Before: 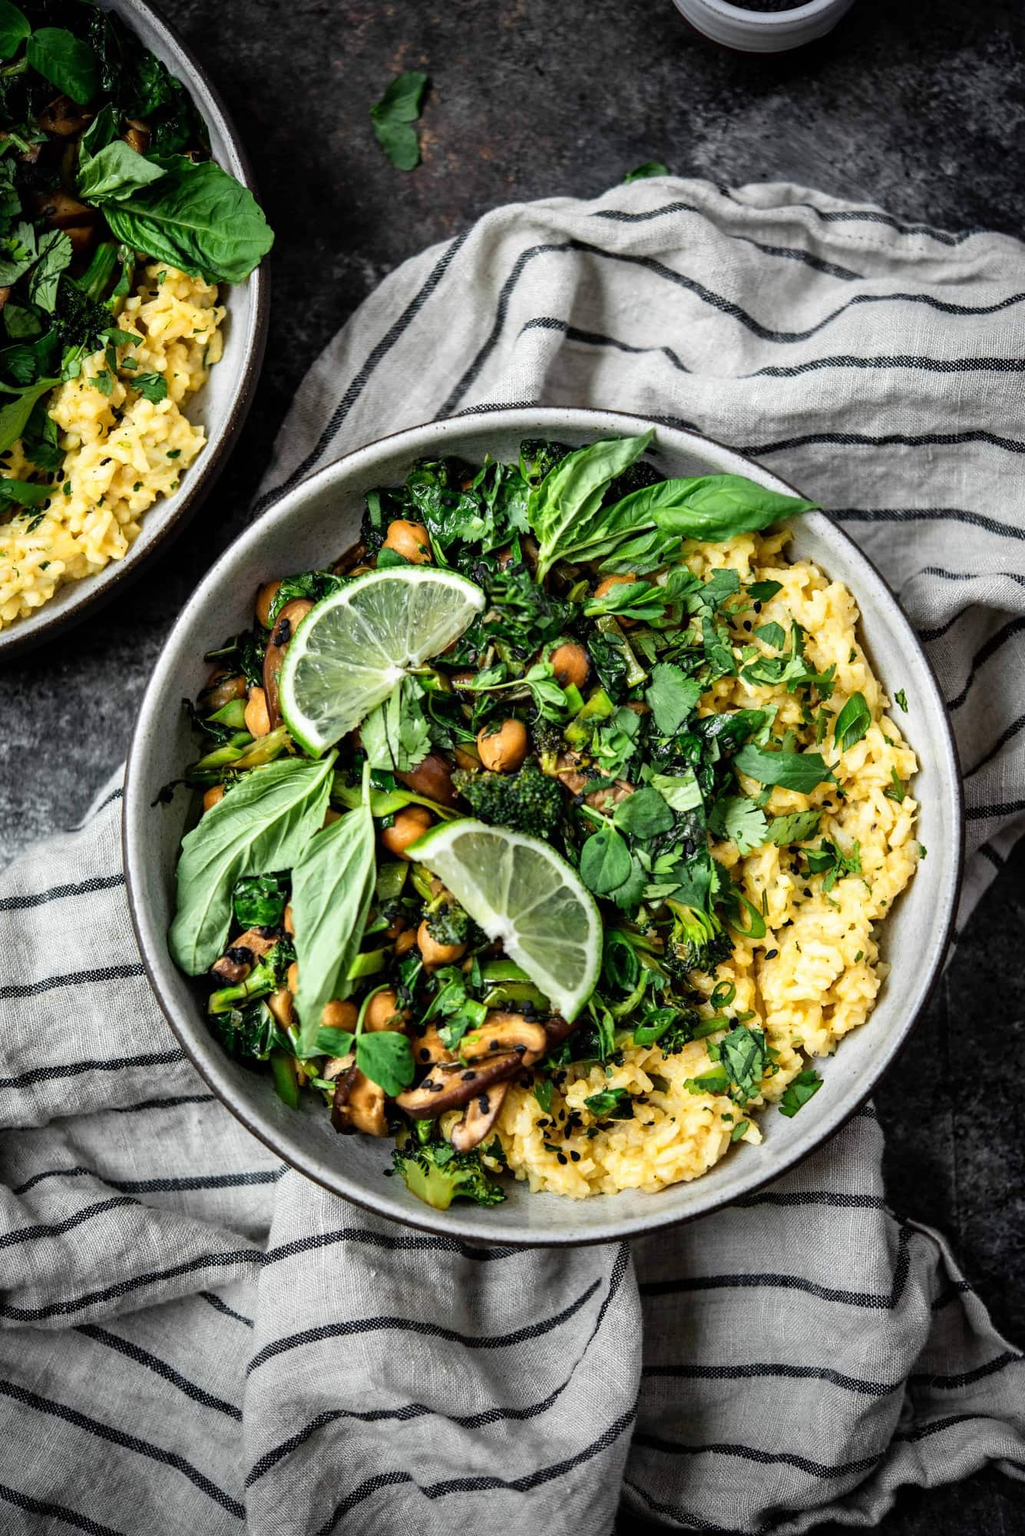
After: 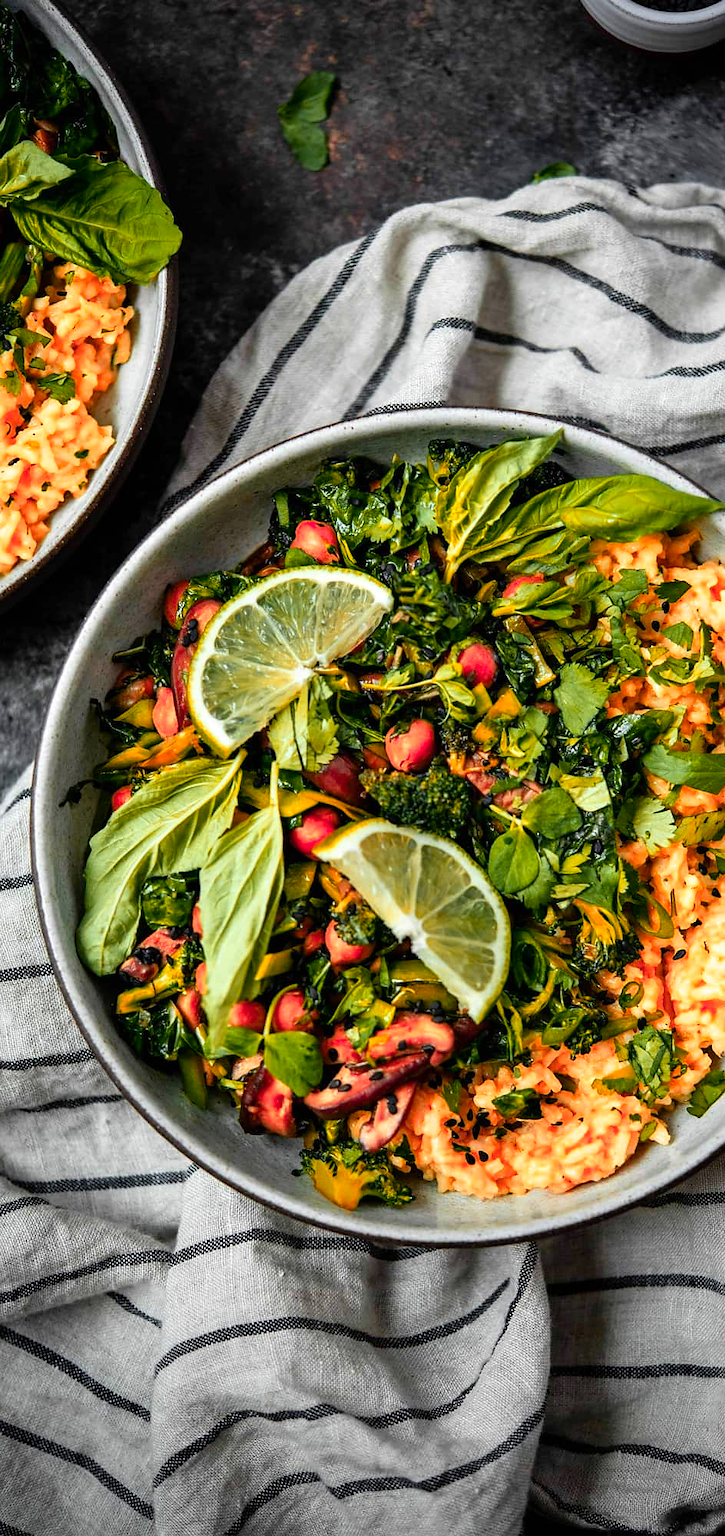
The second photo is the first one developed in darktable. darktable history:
sharpen: radius 1, threshold 1
tone equalizer: on, module defaults
crop and rotate: left 9.061%, right 20.142%
color zones: curves: ch1 [(0.24, 0.634) (0.75, 0.5)]; ch2 [(0.253, 0.437) (0.745, 0.491)], mix 102.12%
